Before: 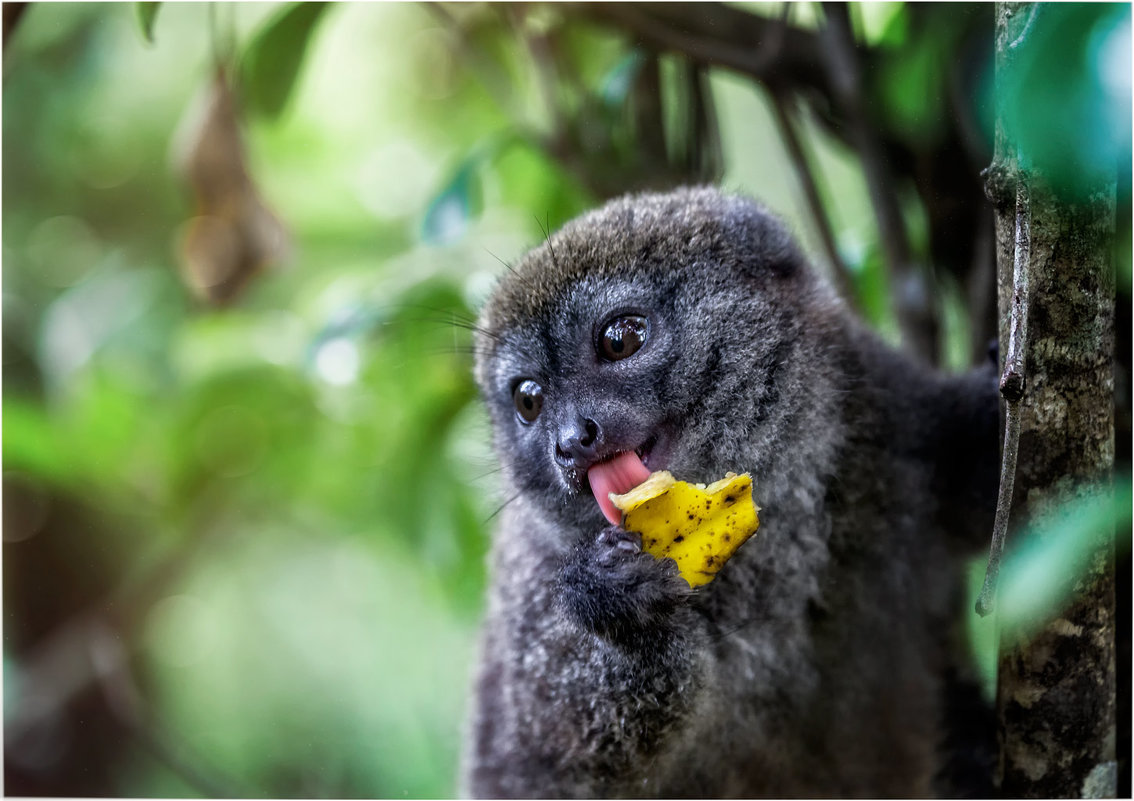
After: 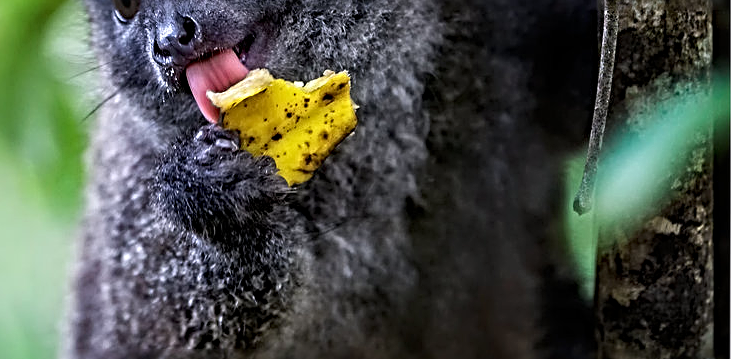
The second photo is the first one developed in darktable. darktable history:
sharpen: radius 3.69, amount 0.928
crop and rotate: left 35.509%, top 50.238%, bottom 4.934%
white balance: red 1.009, blue 1.027
